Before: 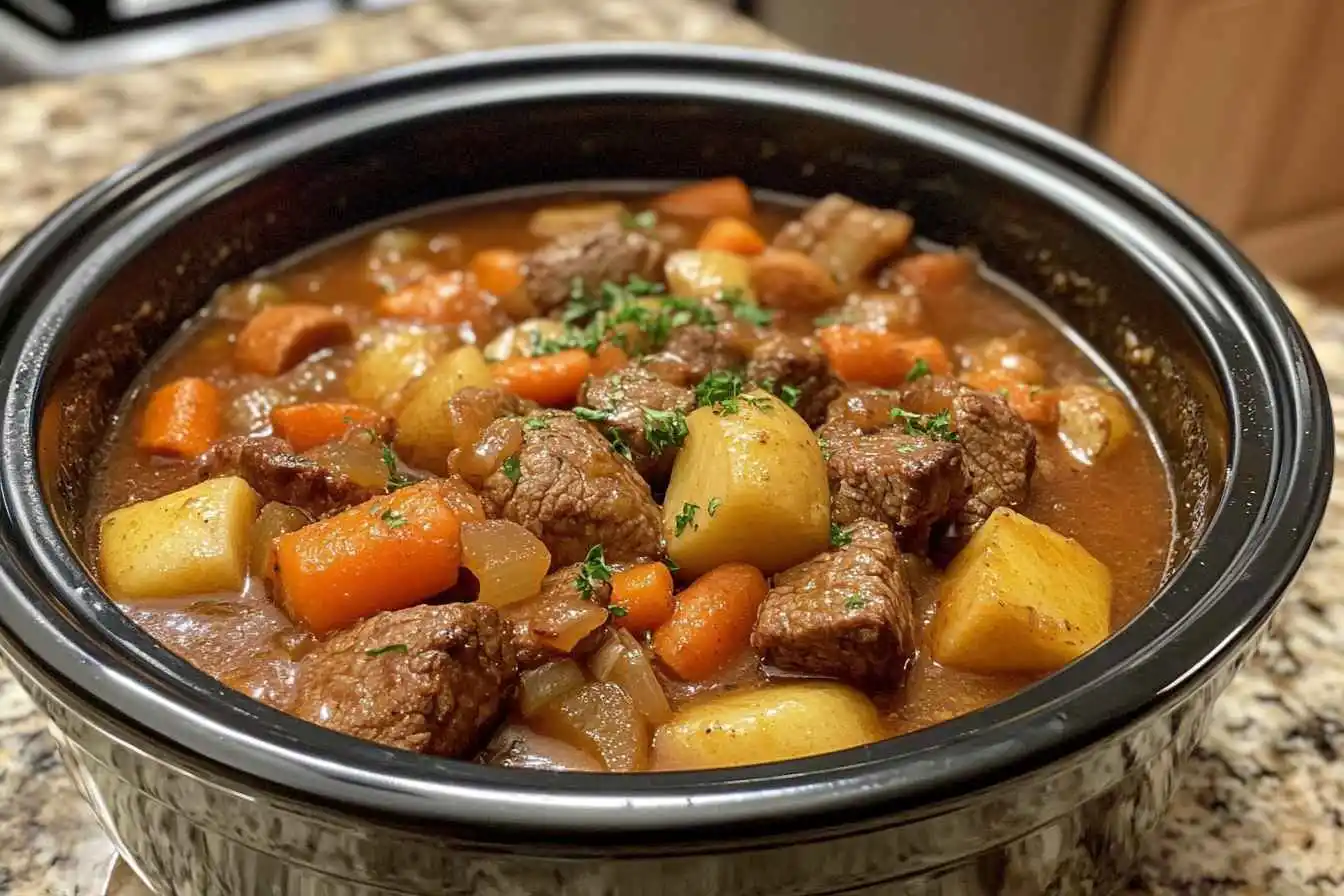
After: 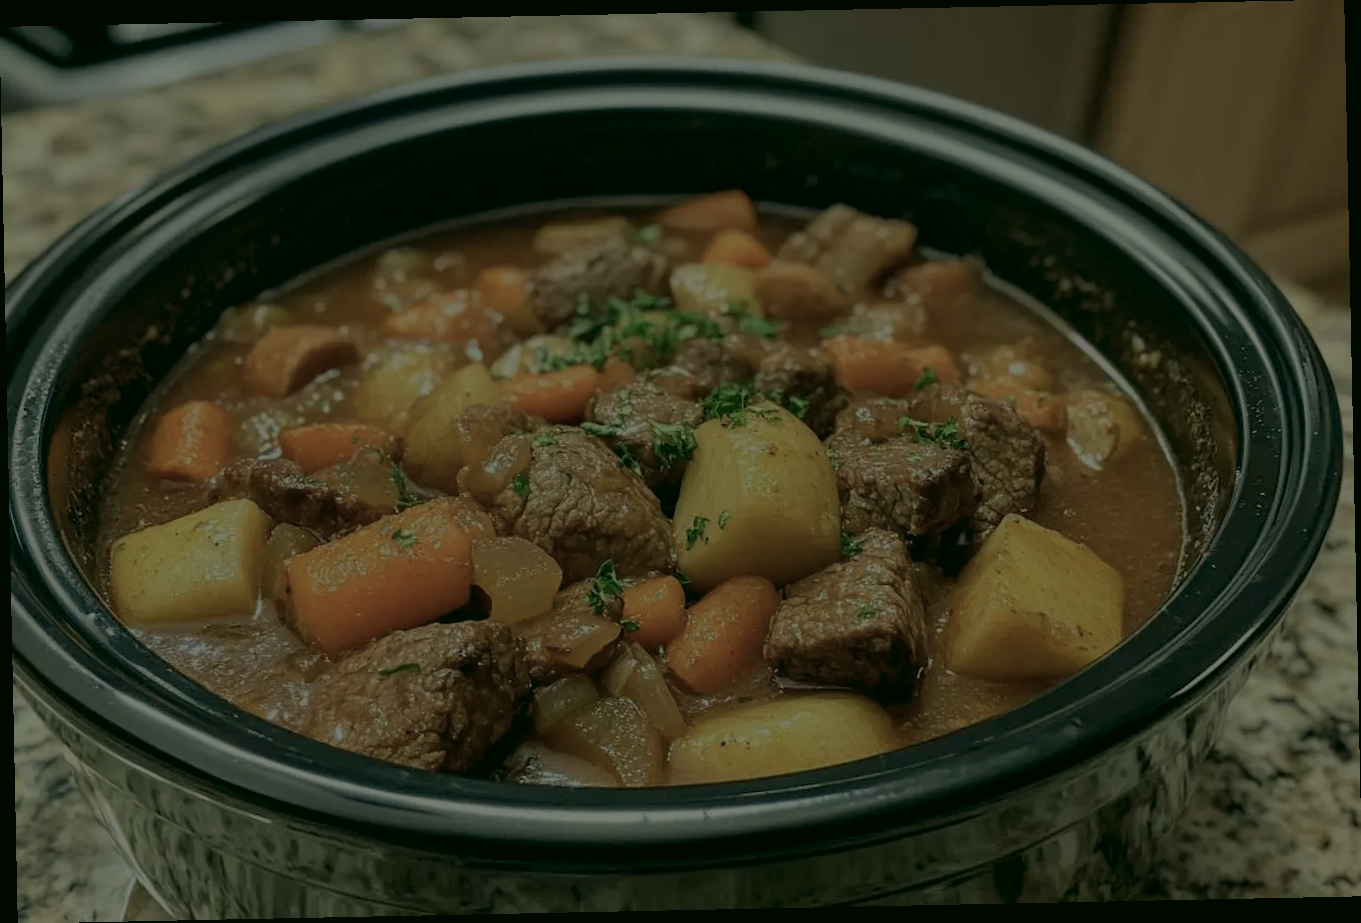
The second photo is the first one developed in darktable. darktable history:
color zones: curves: ch0 [(0, 0.558) (0.143, 0.559) (0.286, 0.529) (0.429, 0.505) (0.571, 0.5) (0.714, 0.5) (0.857, 0.5) (1, 0.558)]; ch1 [(0, 0.469) (0.01, 0.469) (0.12, 0.446) (0.248, 0.469) (0.5, 0.5) (0.748, 0.5) (0.99, 0.469) (1, 0.469)]
color correction: highlights a* -0.482, highlights b* 9.48, shadows a* -9.48, shadows b* 0.803
color balance rgb: perceptual brilliance grading › global brilliance -48.39%
rotate and perspective: rotation -1.17°, automatic cropping off
